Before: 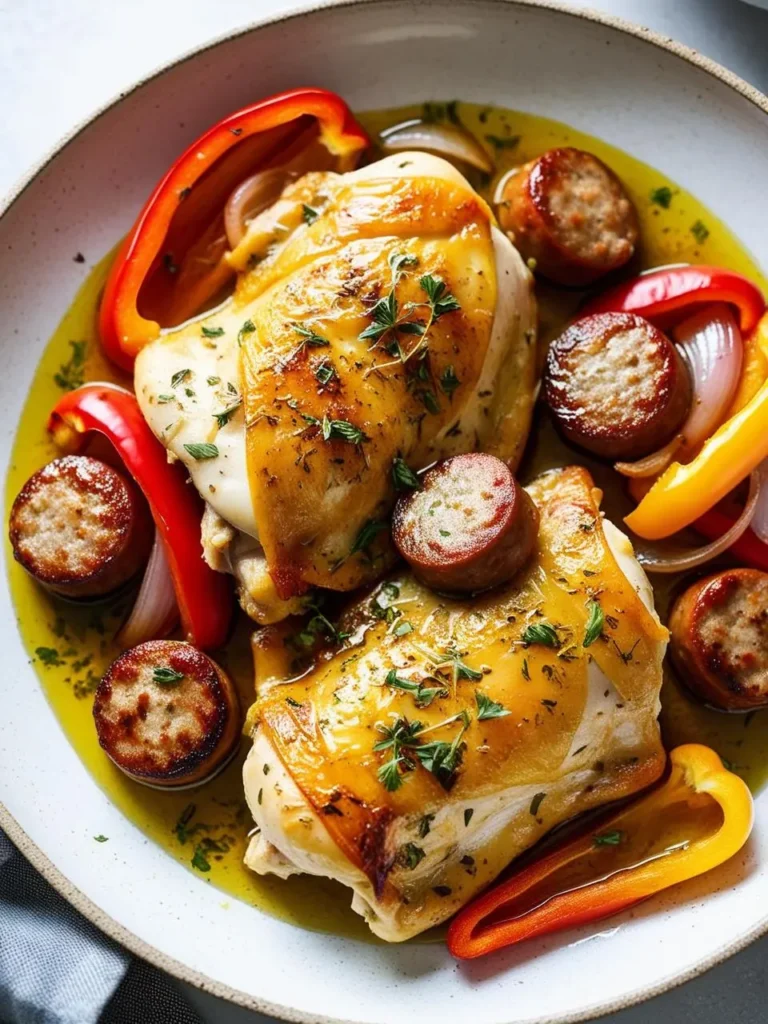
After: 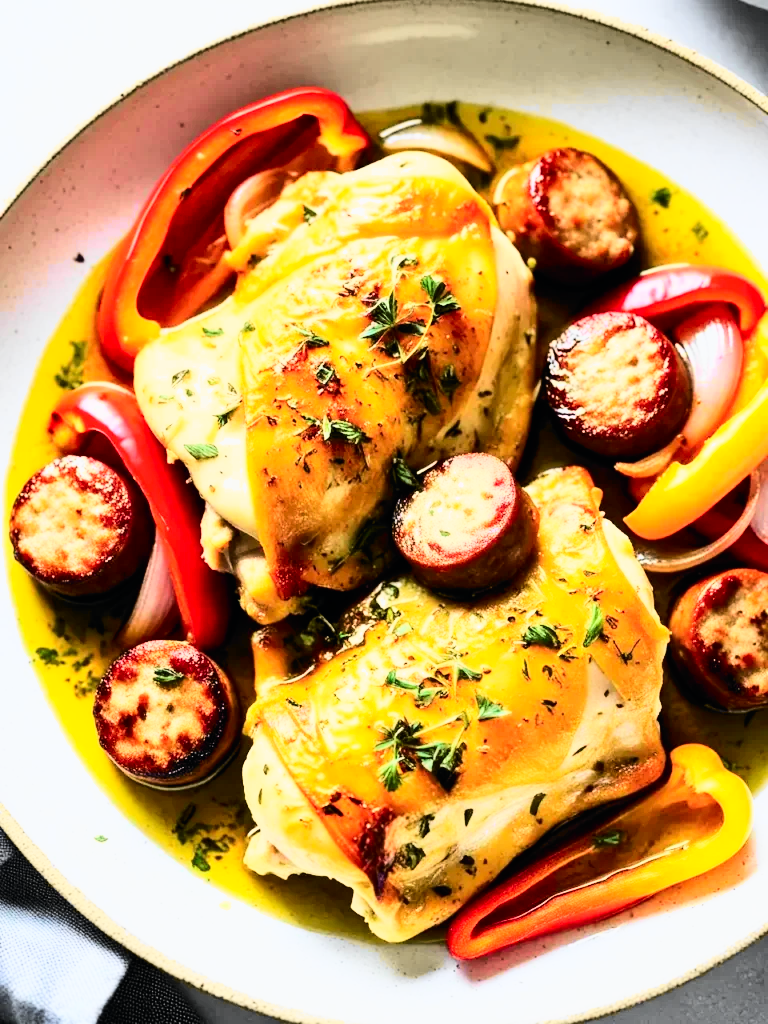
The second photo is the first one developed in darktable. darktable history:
tone curve: curves: ch0 [(0, 0) (0.071, 0.047) (0.266, 0.26) (0.483, 0.554) (0.753, 0.811) (1, 0.983)]; ch1 [(0, 0) (0.346, 0.307) (0.408, 0.387) (0.463, 0.465) (0.482, 0.493) (0.502, 0.499) (0.517, 0.502) (0.55, 0.548) (0.597, 0.61) (0.651, 0.698) (1, 1)]; ch2 [(0, 0) (0.346, 0.34) (0.434, 0.46) (0.485, 0.494) (0.5, 0.498) (0.517, 0.506) (0.526, 0.545) (0.583, 0.61) (0.625, 0.659) (1, 1)], color space Lab, independent channels
base curve: curves: ch0 [(0, 0) (0.007, 0.004) (0.027, 0.03) (0.046, 0.07) (0.207, 0.54) (0.442, 0.872) (0.673, 0.972) (1, 1)]
